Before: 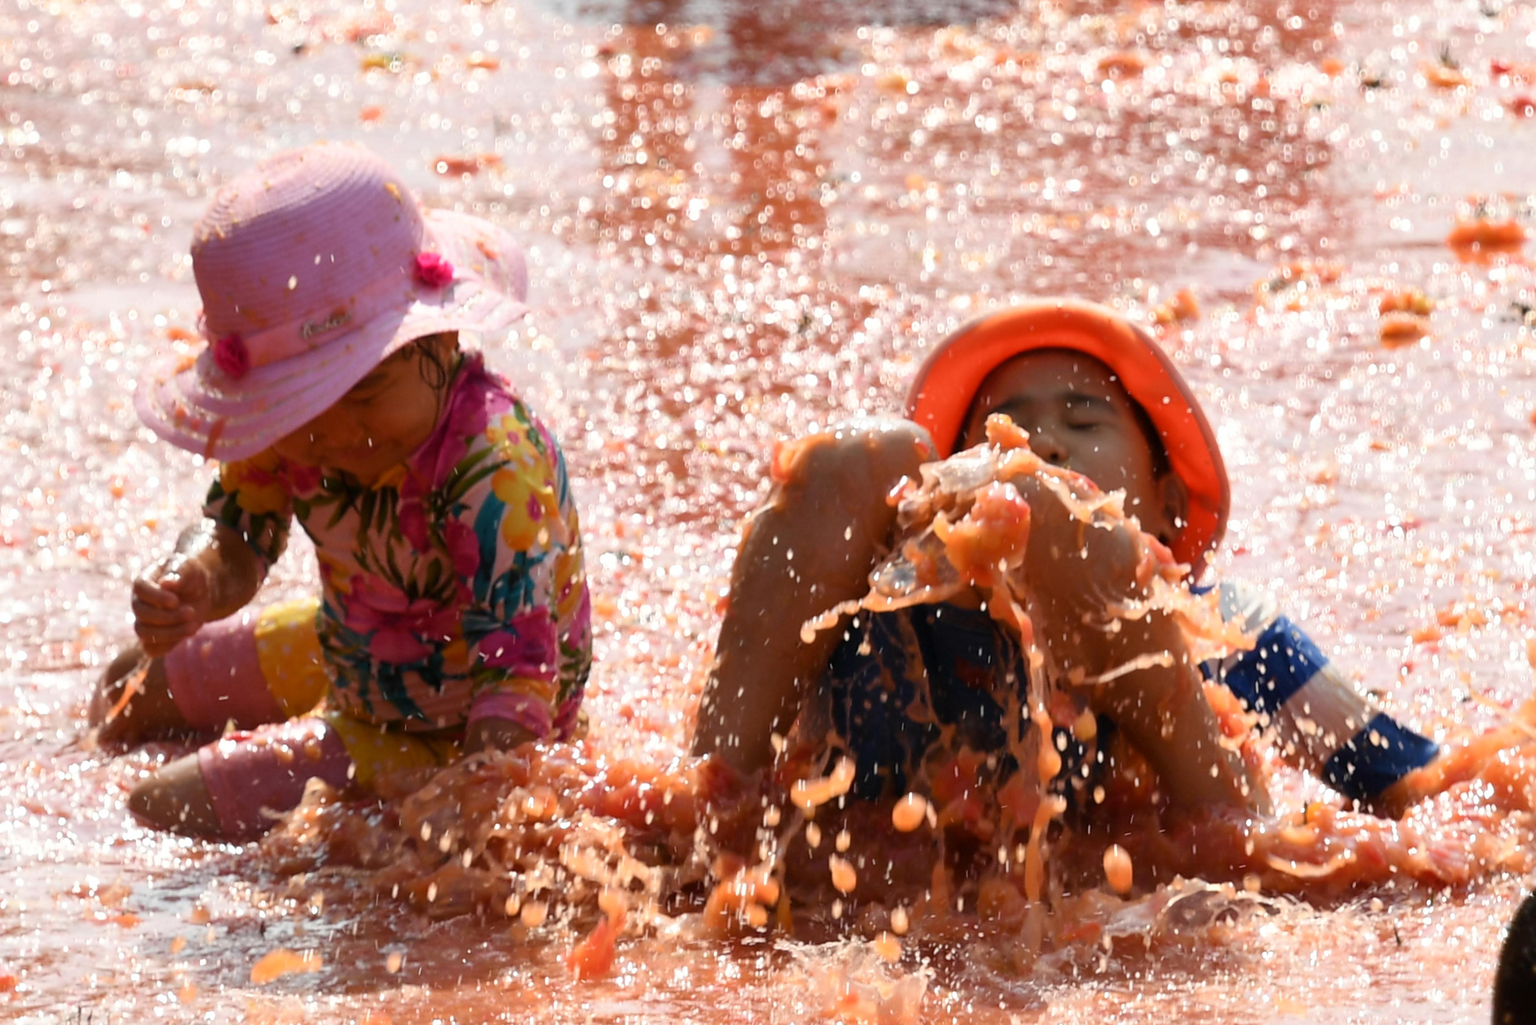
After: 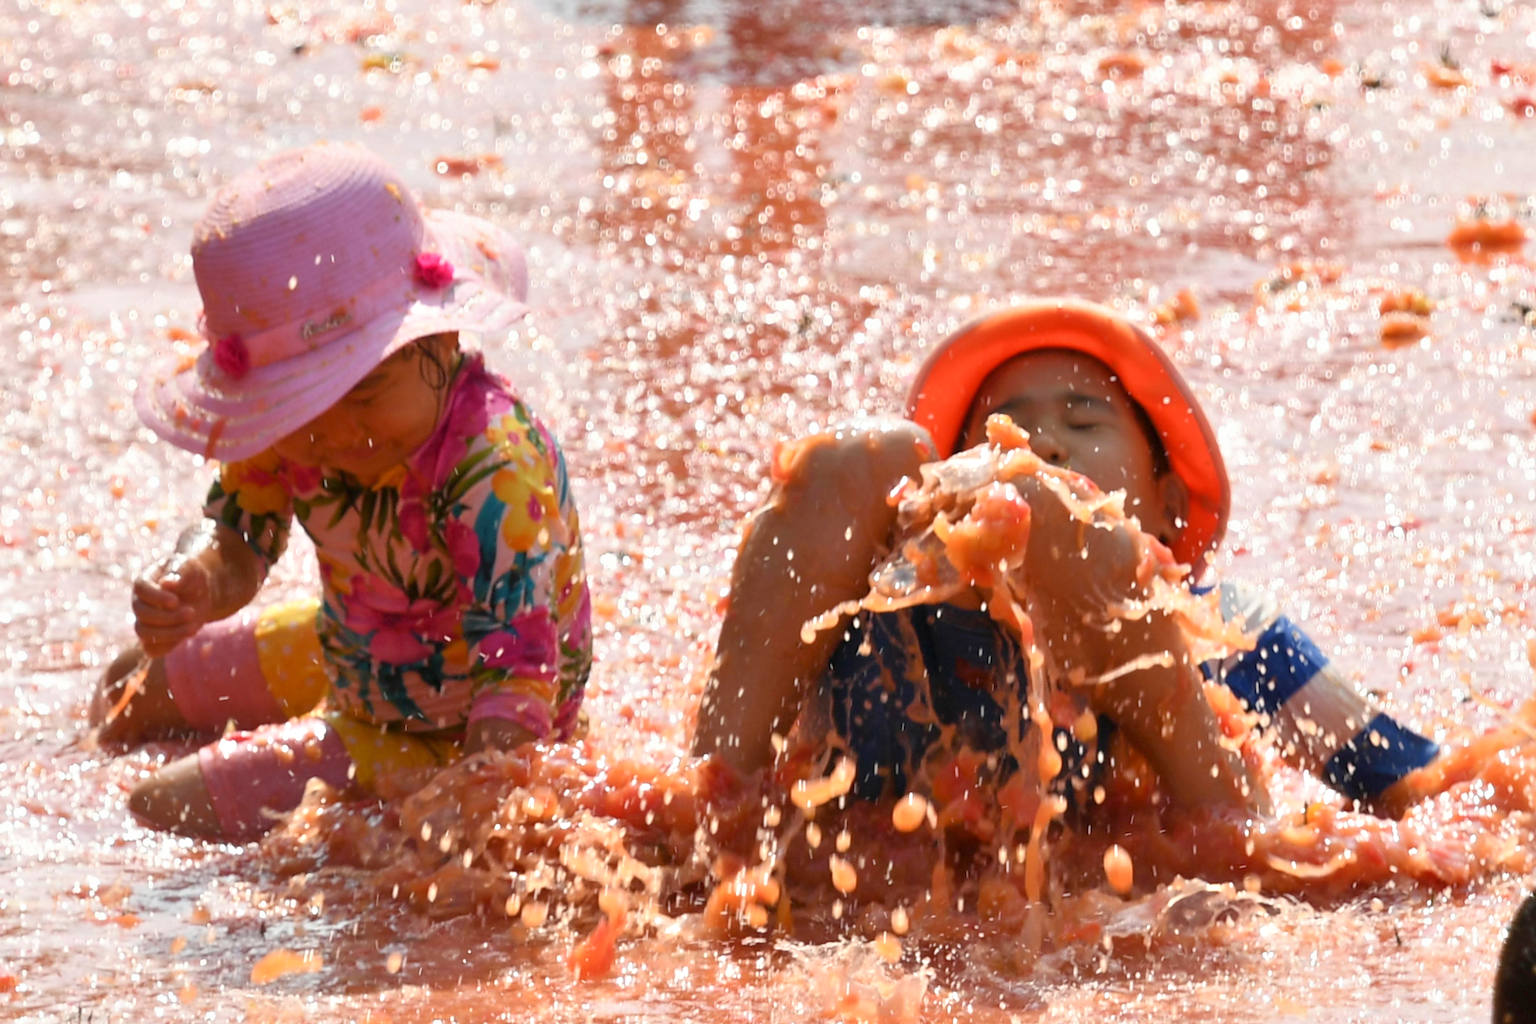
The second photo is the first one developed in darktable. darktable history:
tone equalizer: -8 EV 1.01 EV, -7 EV 1.01 EV, -6 EV 1.03 EV, -5 EV 0.996 EV, -4 EV 1.01 EV, -3 EV 0.727 EV, -2 EV 0.486 EV, -1 EV 0.267 EV
color correction: highlights a* -0.126, highlights b* 0.073
